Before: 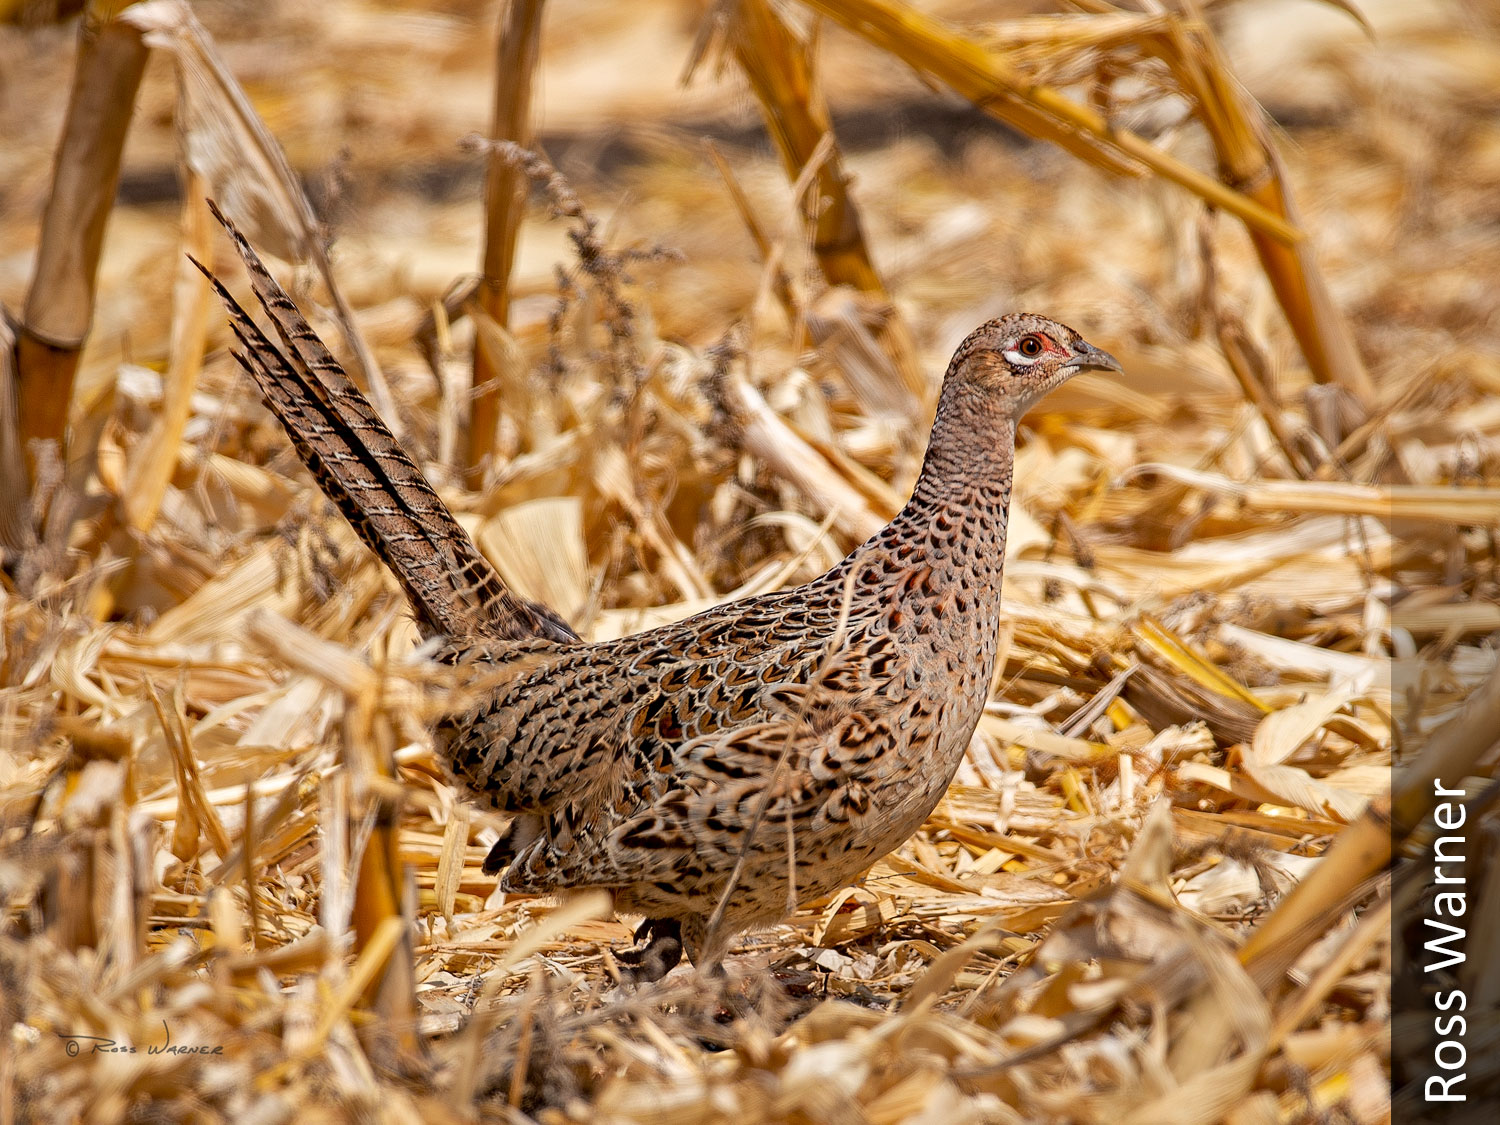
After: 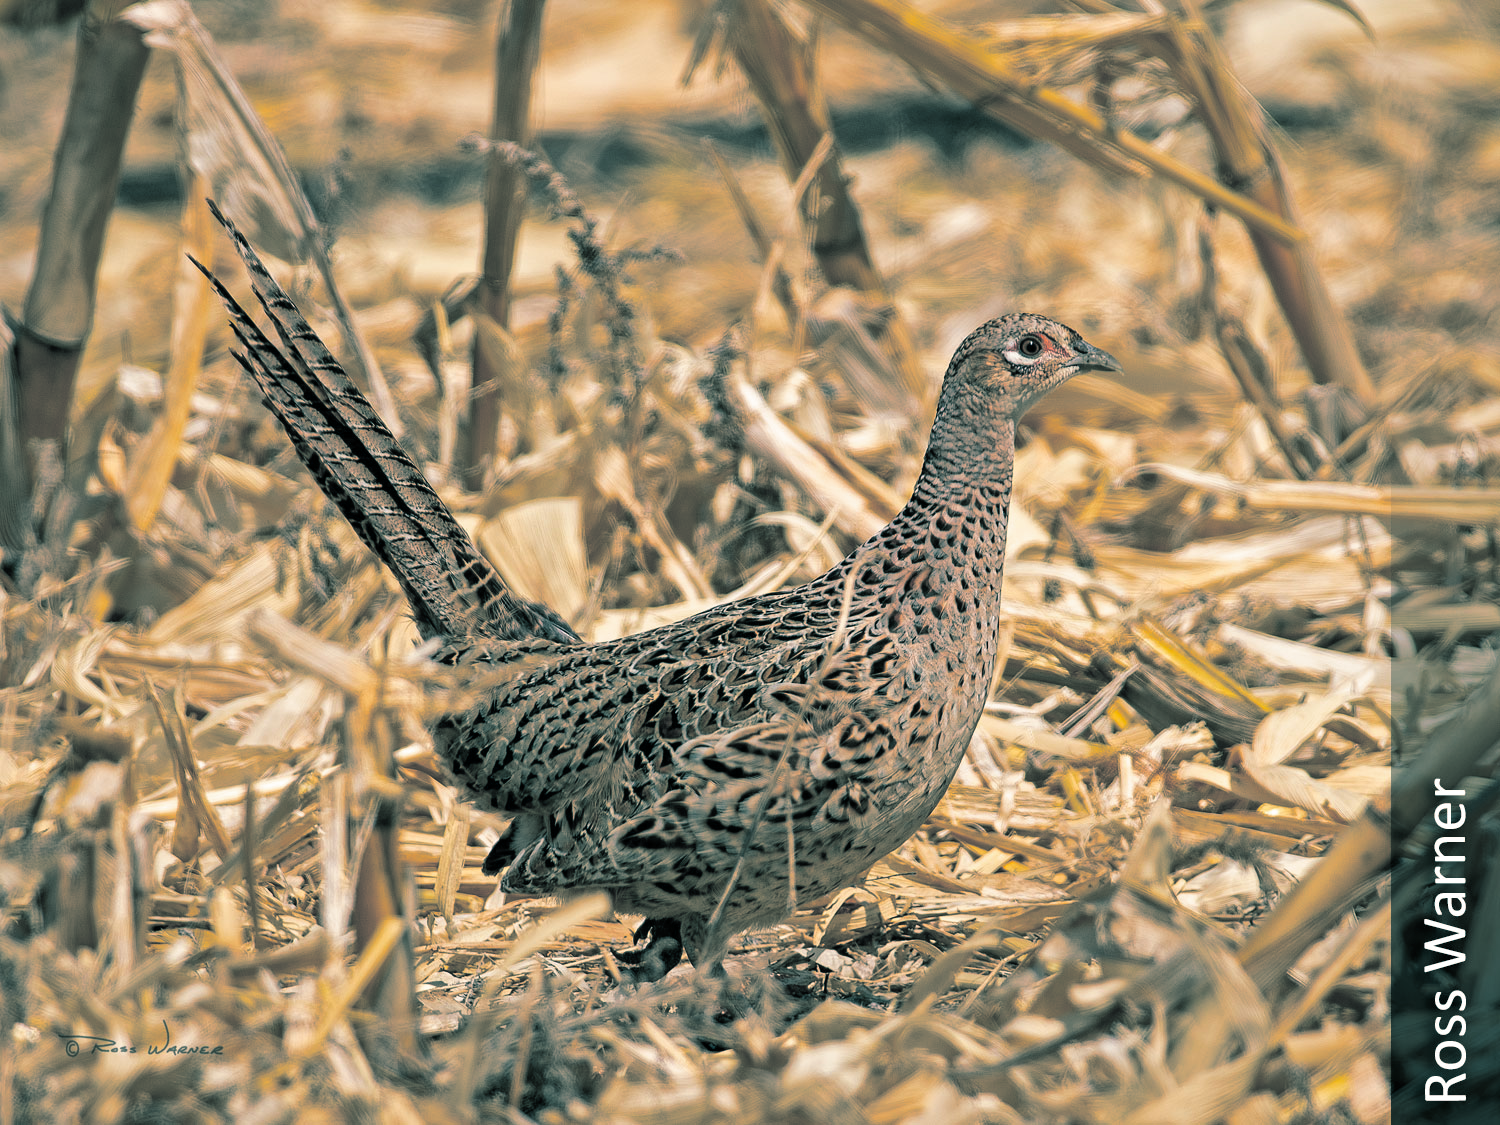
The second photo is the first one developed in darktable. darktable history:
split-toning: shadows › hue 186.43°, highlights › hue 49.29°, compress 30.29%
